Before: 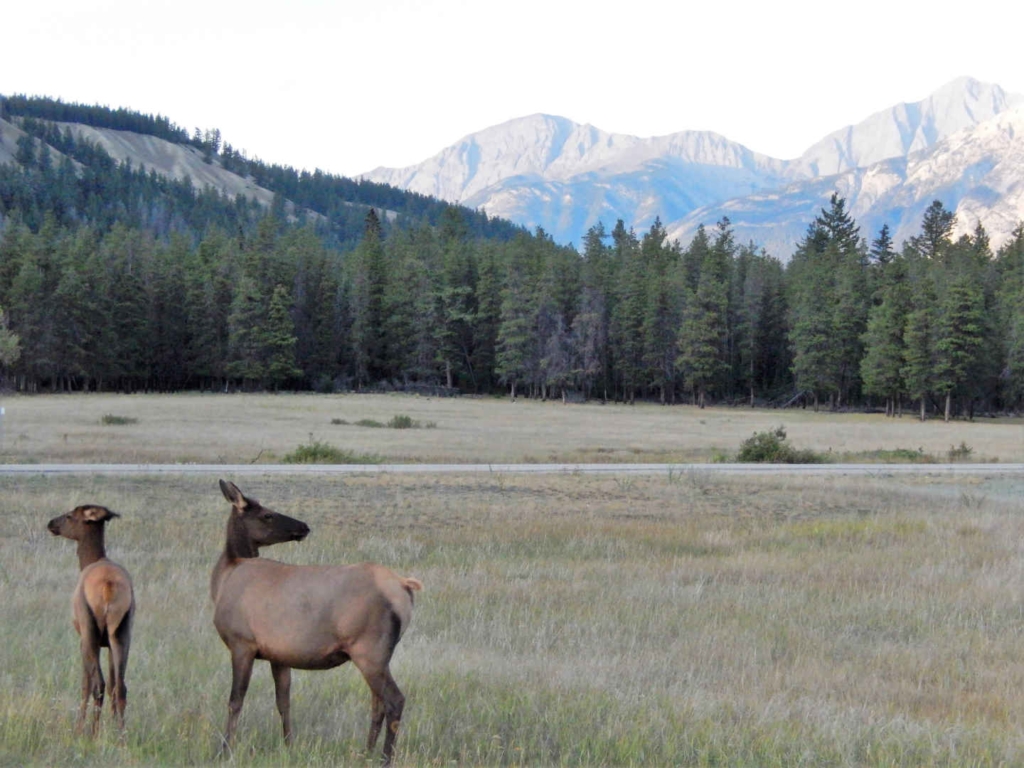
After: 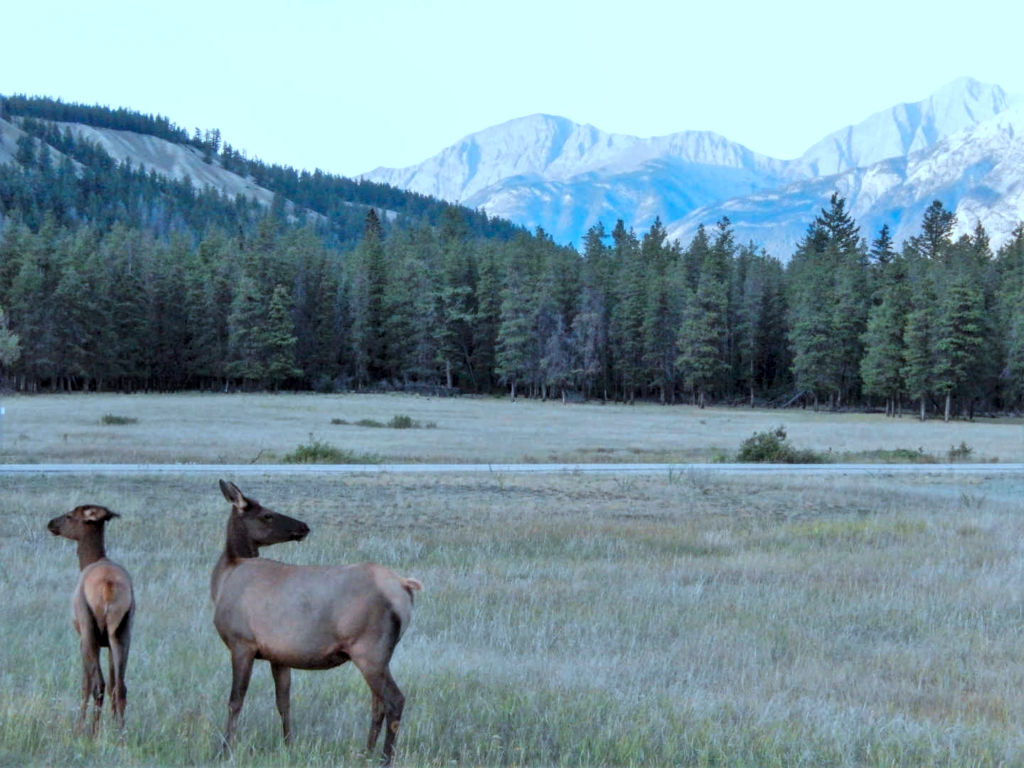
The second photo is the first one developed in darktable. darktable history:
local contrast: on, module defaults
color correction: highlights a* -9.35, highlights b* -23.15
